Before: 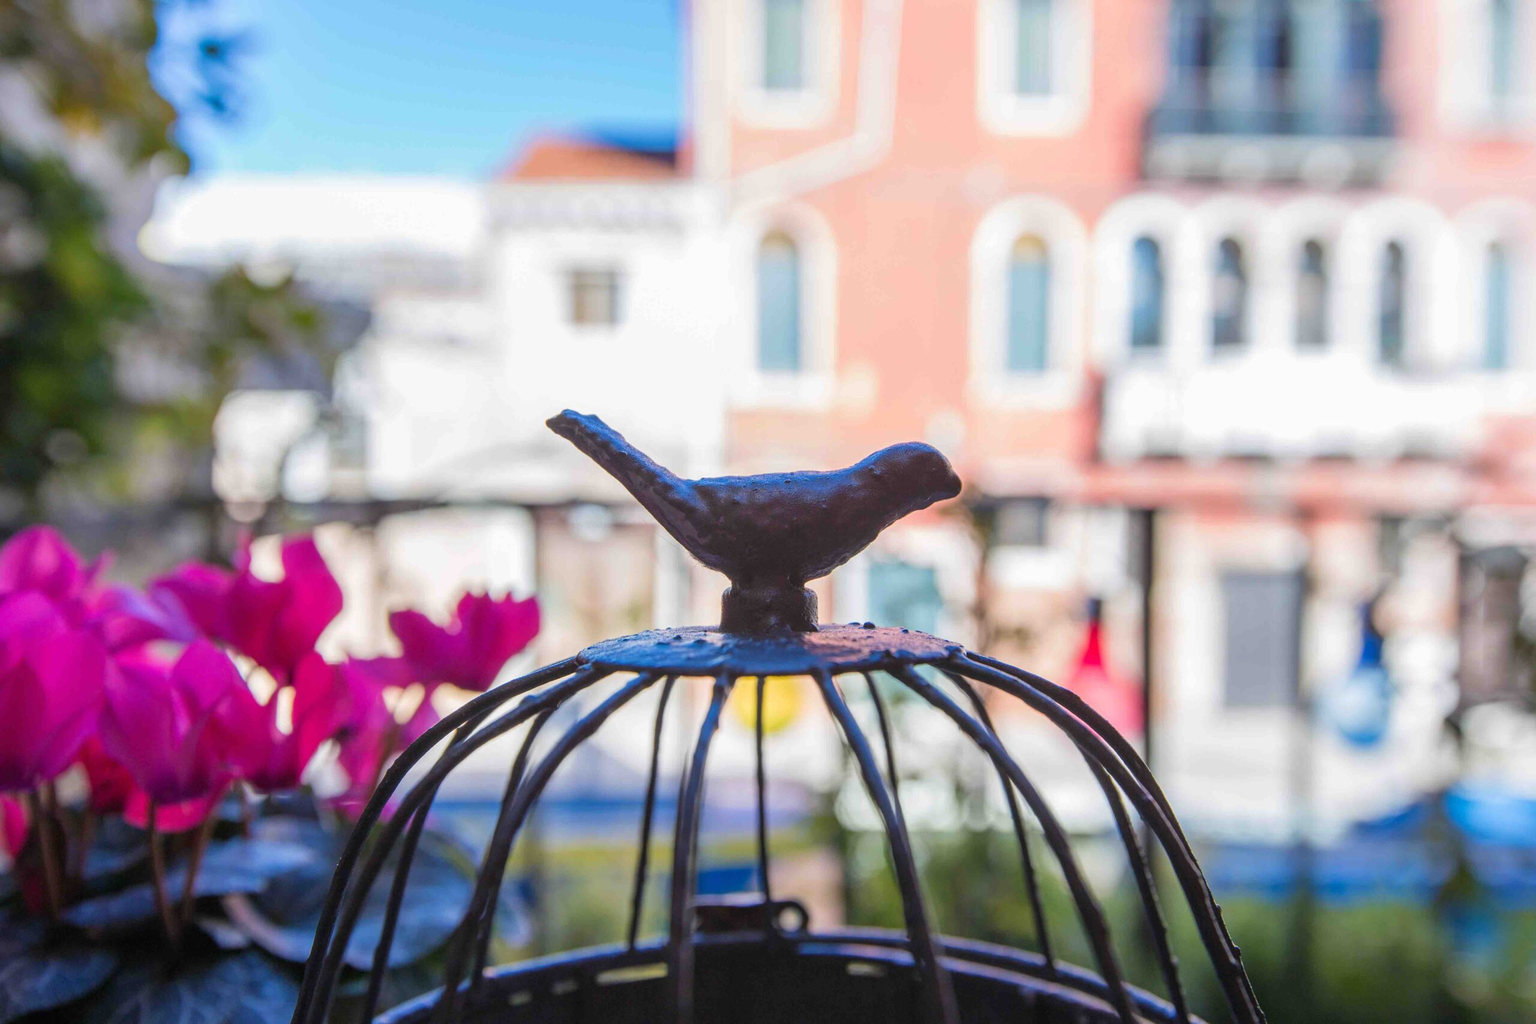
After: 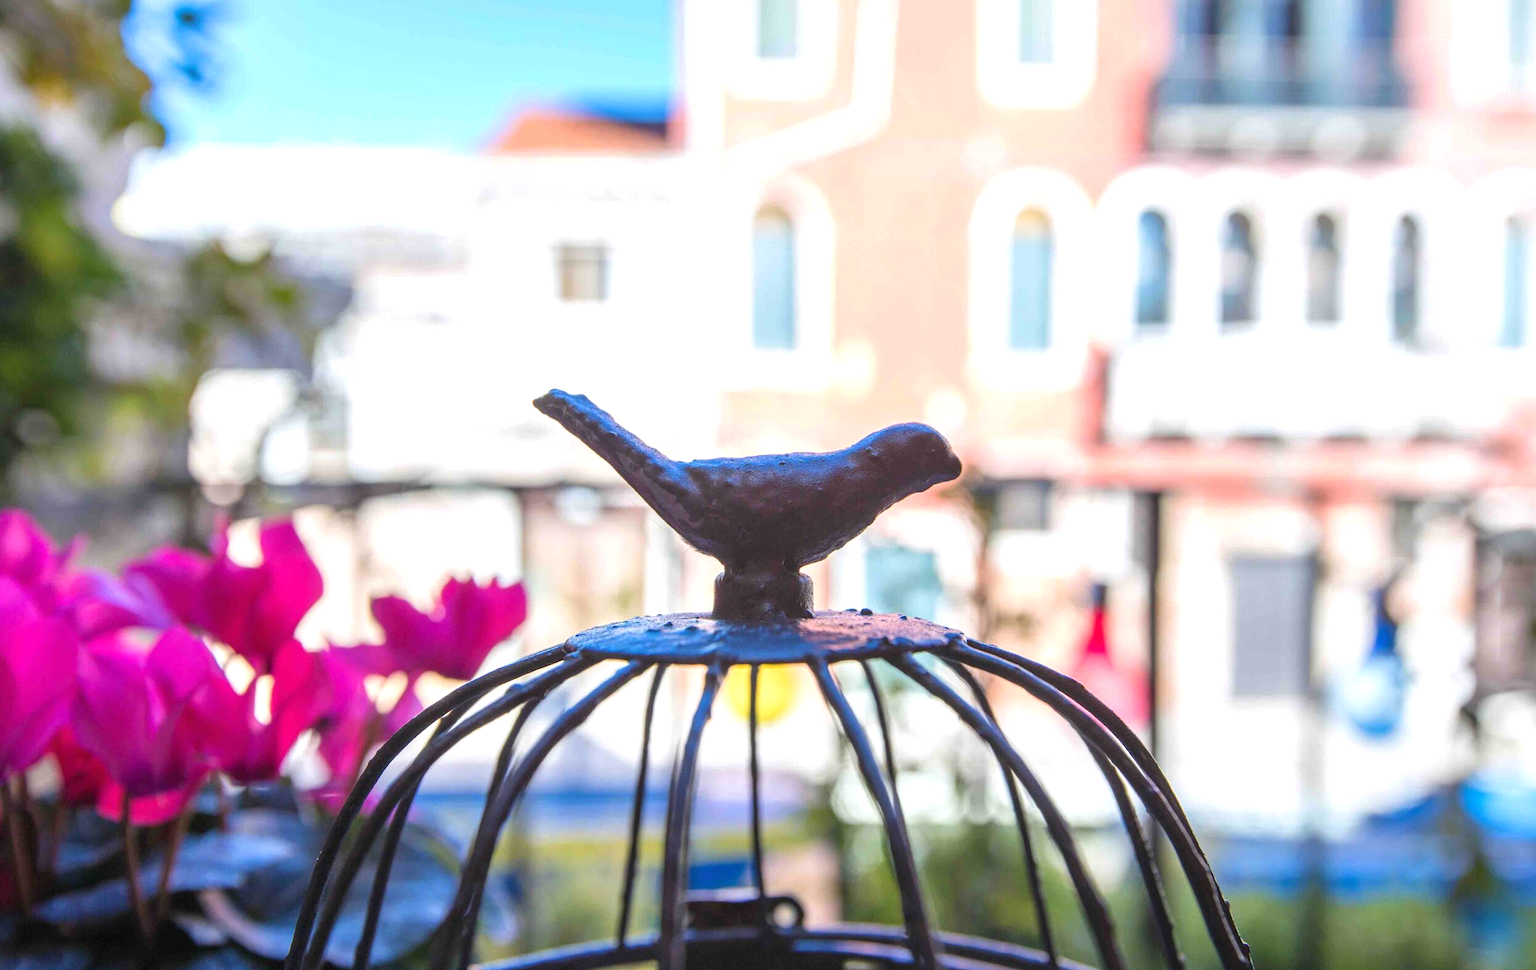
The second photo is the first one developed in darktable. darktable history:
tone equalizer: on, module defaults
crop: left 1.964%, top 3.251%, right 1.122%, bottom 4.933%
exposure: black level correction 0, exposure 0.5 EV, compensate exposure bias true, compensate highlight preservation false
